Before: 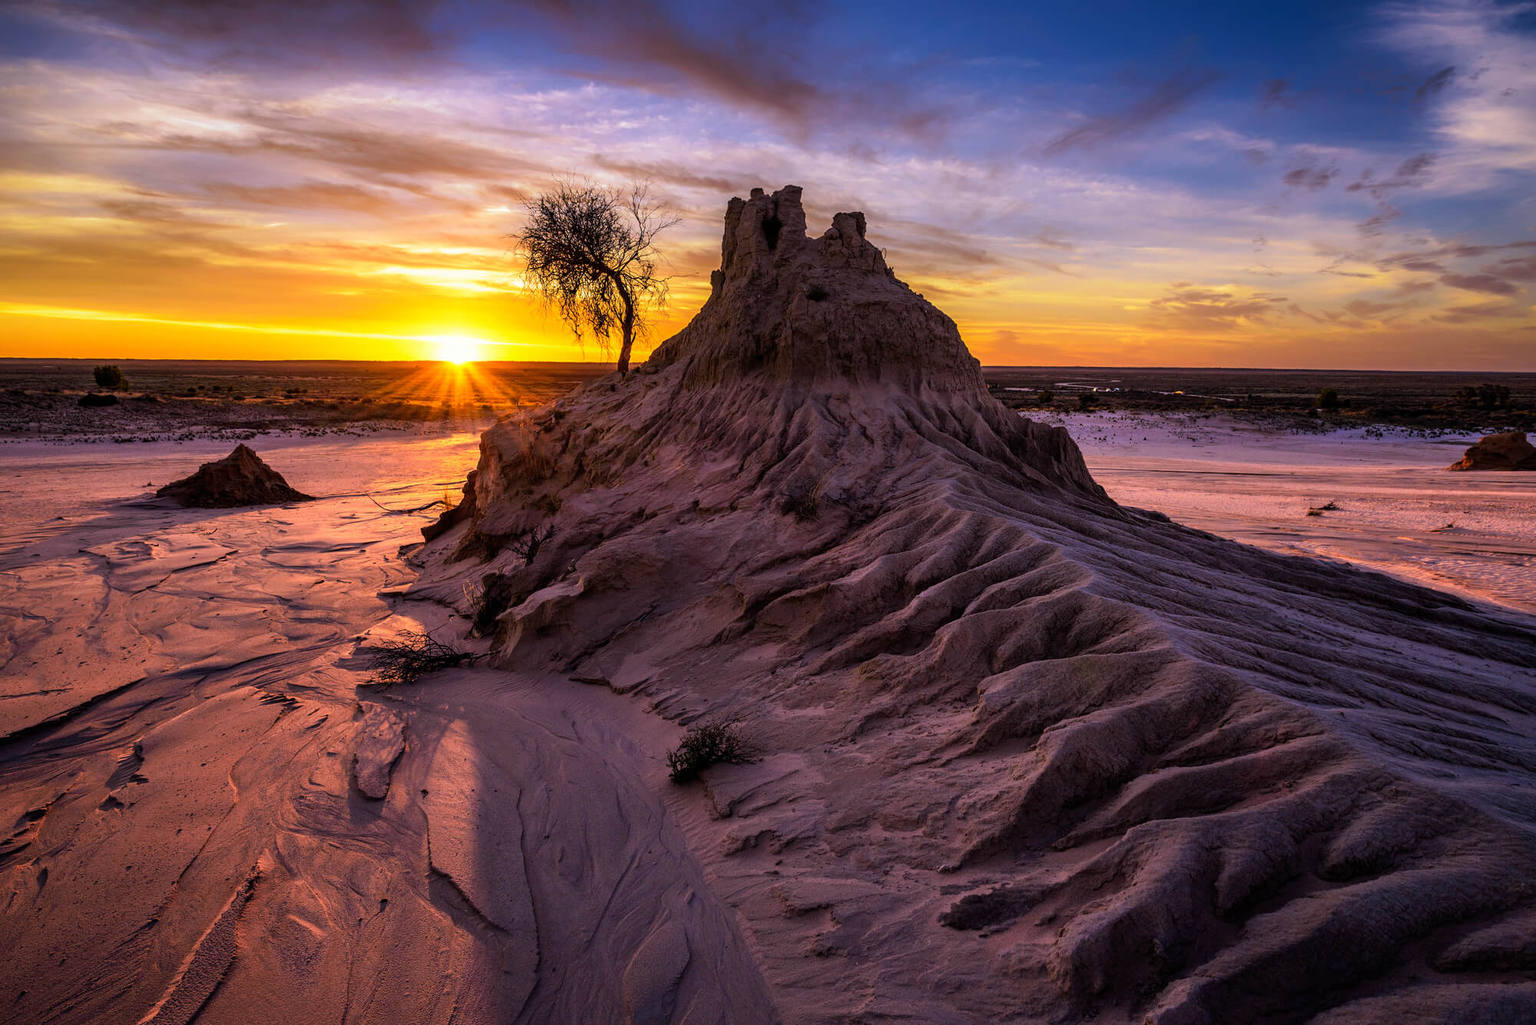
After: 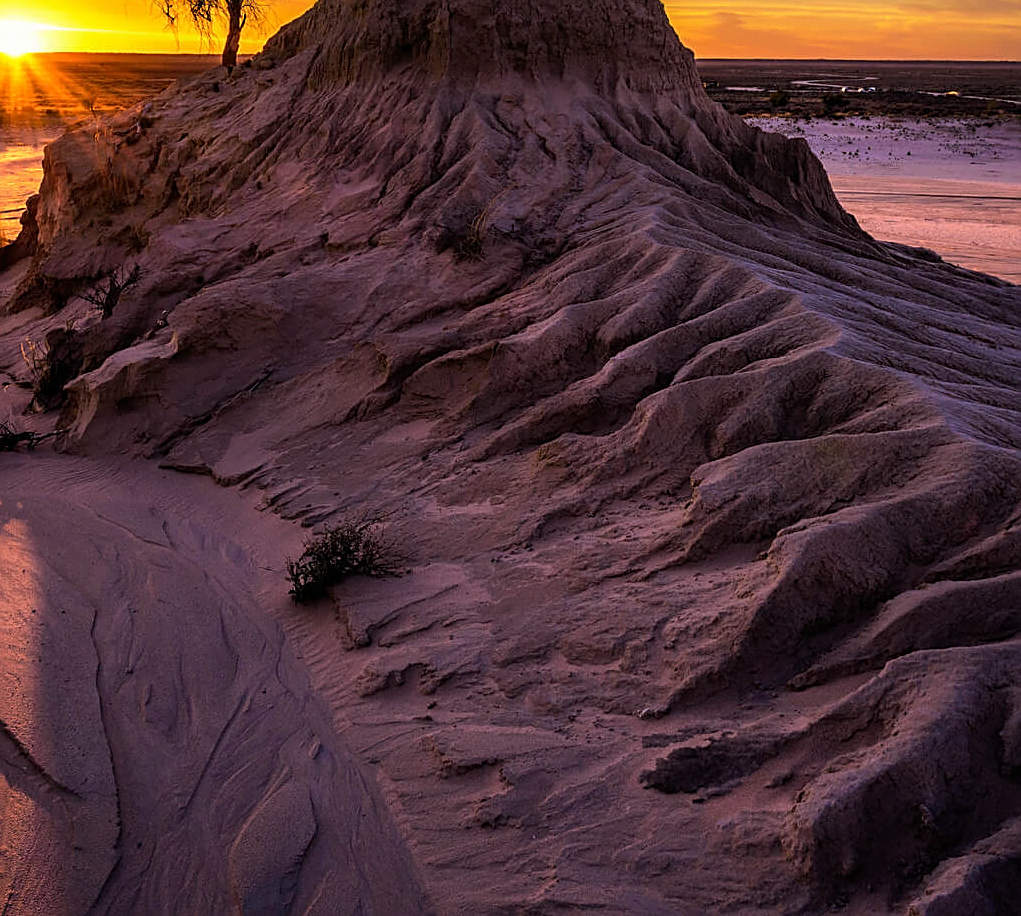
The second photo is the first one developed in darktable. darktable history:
sharpen: on, module defaults
crop and rotate: left 29.104%, top 31.334%, right 19.836%
